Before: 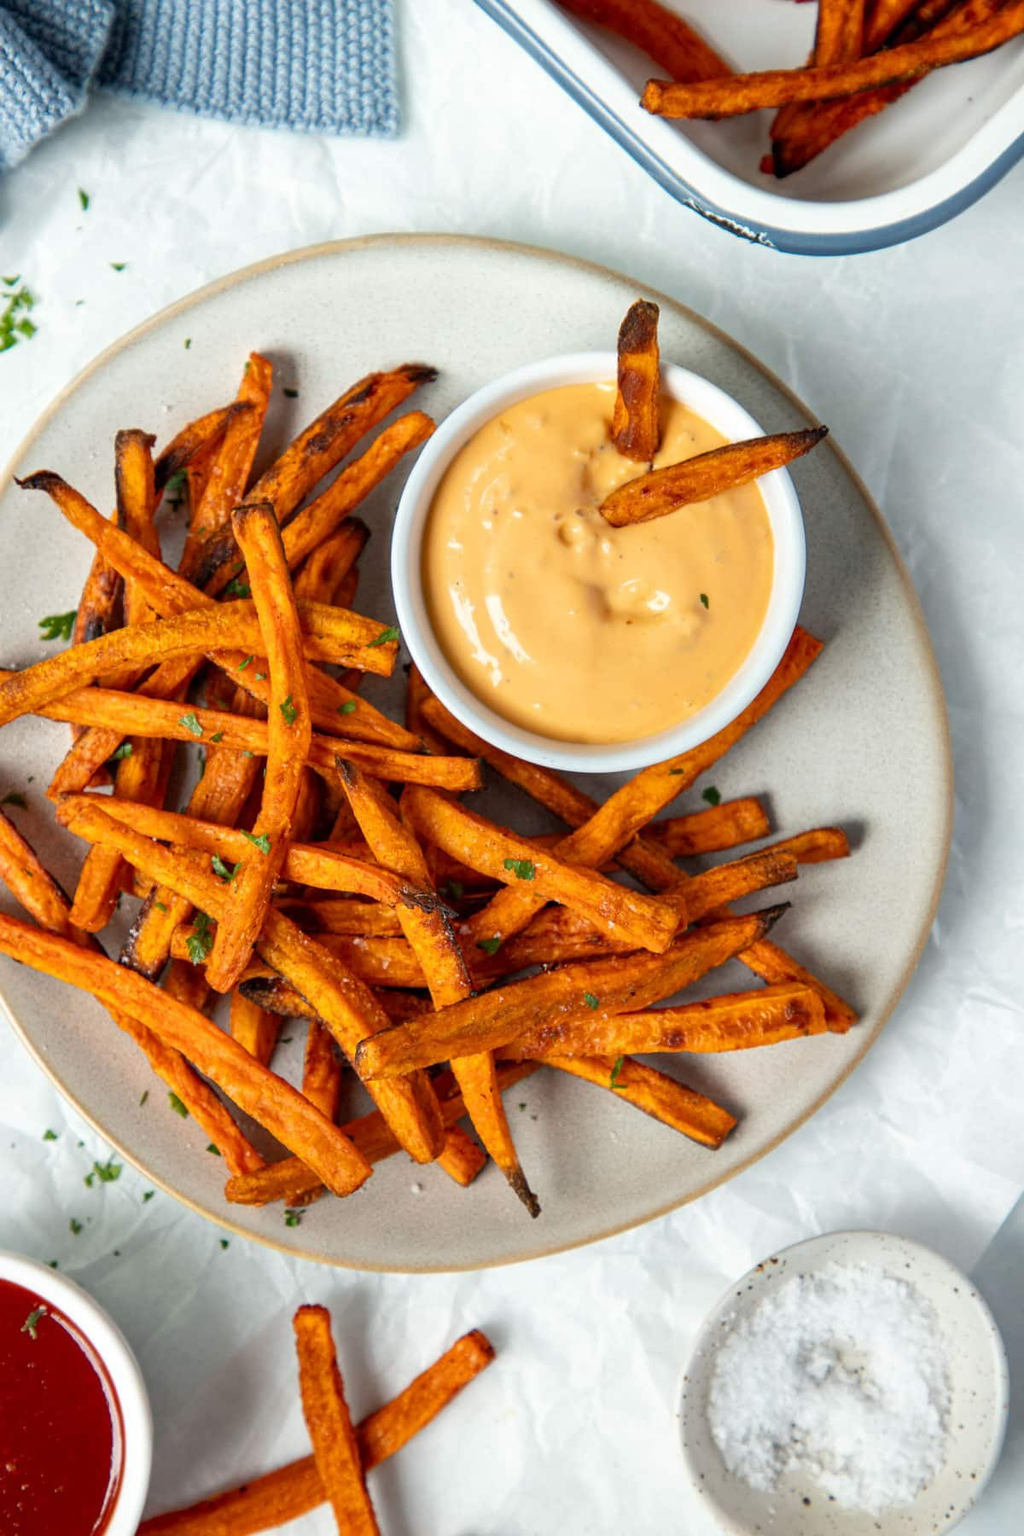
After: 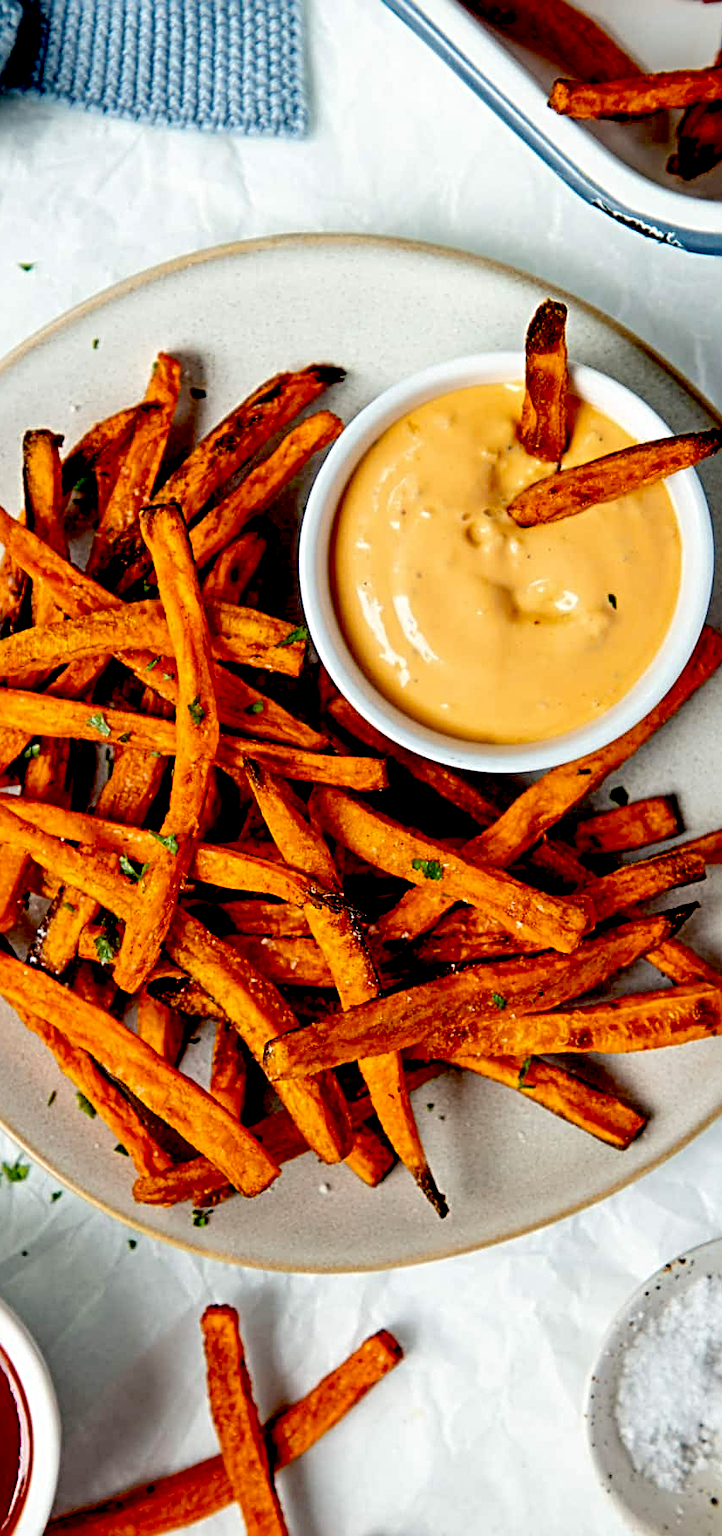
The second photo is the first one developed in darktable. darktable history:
exposure: black level correction 0.057, compensate highlight preservation false
sharpen: radius 3.997
crop and rotate: left 9.057%, right 20.342%
